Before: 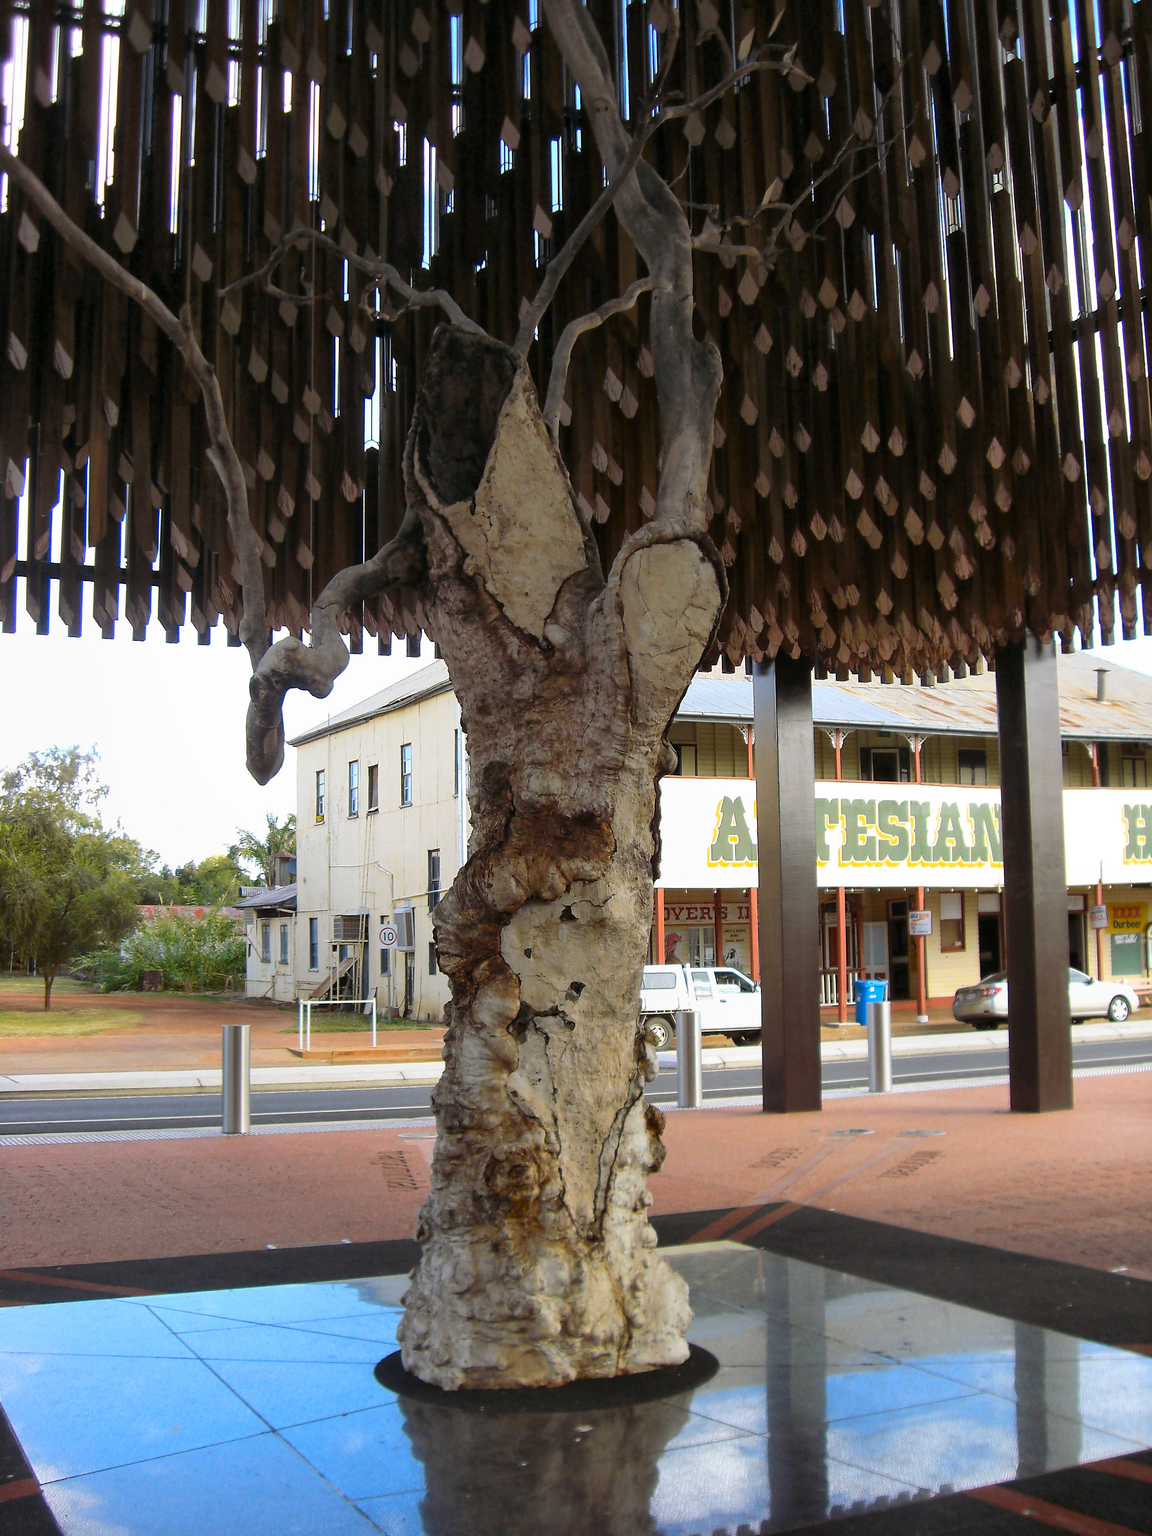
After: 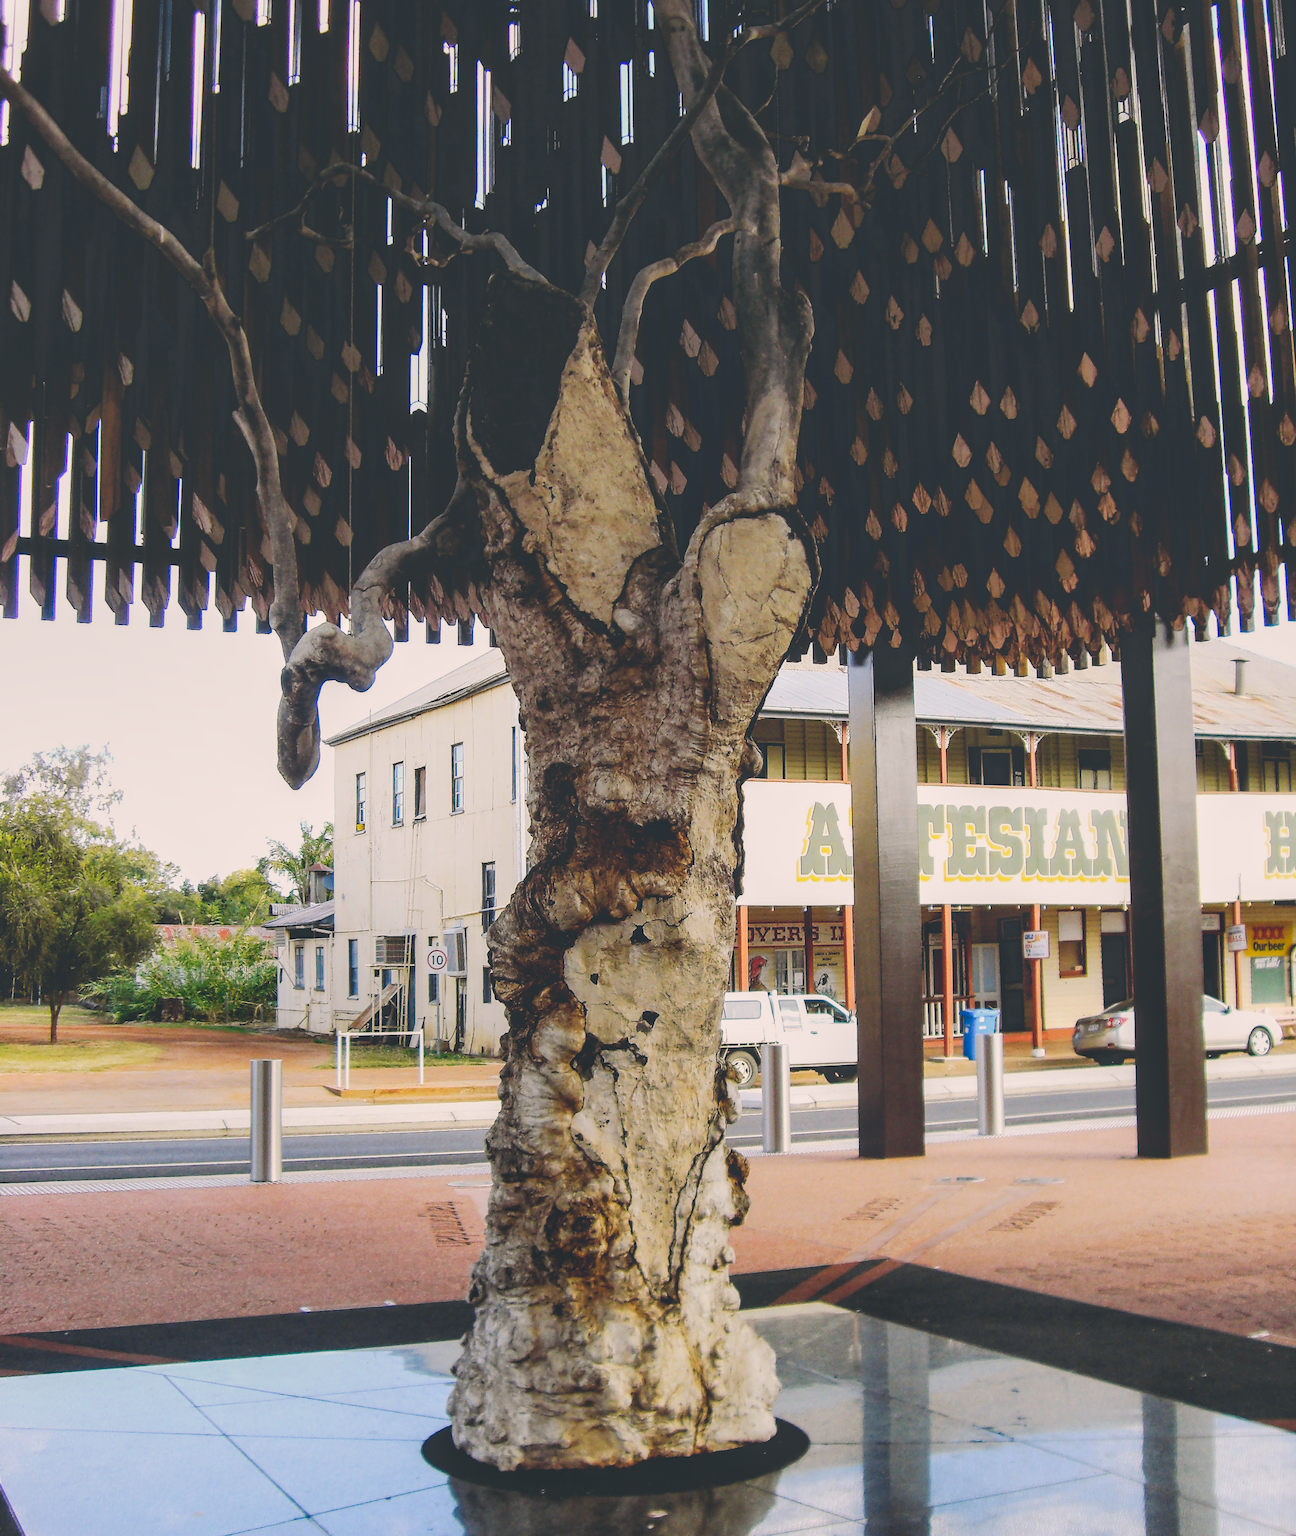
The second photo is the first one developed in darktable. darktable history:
crop and rotate: top 5.48%, bottom 5.655%
exposure: exposure 0.727 EV, compensate exposure bias true, compensate highlight preservation false
color correction: highlights a* 5.44, highlights b* 5.34, shadows a* -4.17, shadows b* -5.15
local contrast: on, module defaults
tone curve: curves: ch0 [(0, 0.23) (0.125, 0.207) (0.245, 0.227) (0.736, 0.695) (1, 0.824)], preserve colors none
